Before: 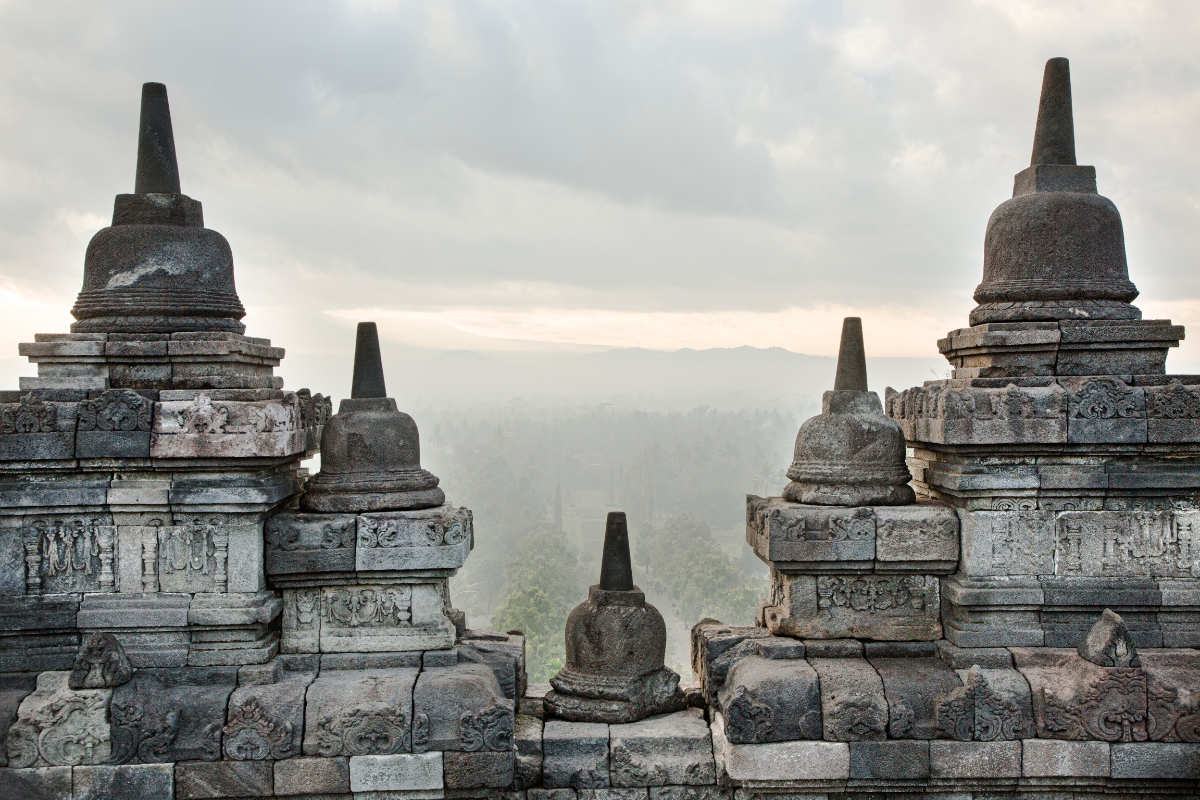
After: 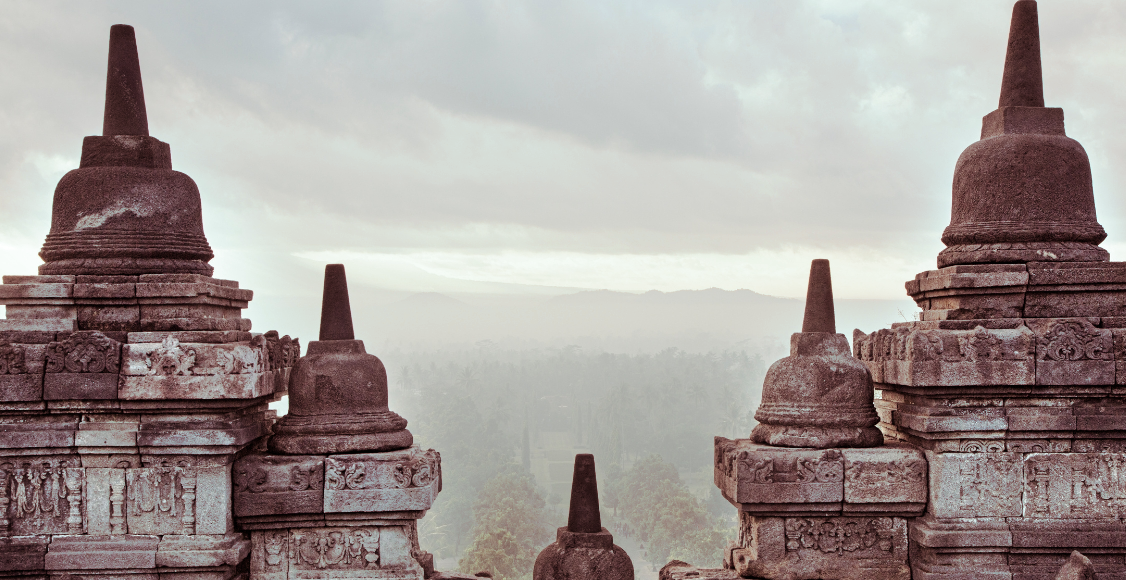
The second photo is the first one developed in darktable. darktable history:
crop: left 2.737%, top 7.287%, right 3.421%, bottom 20.179%
split-toning: highlights › hue 180°
